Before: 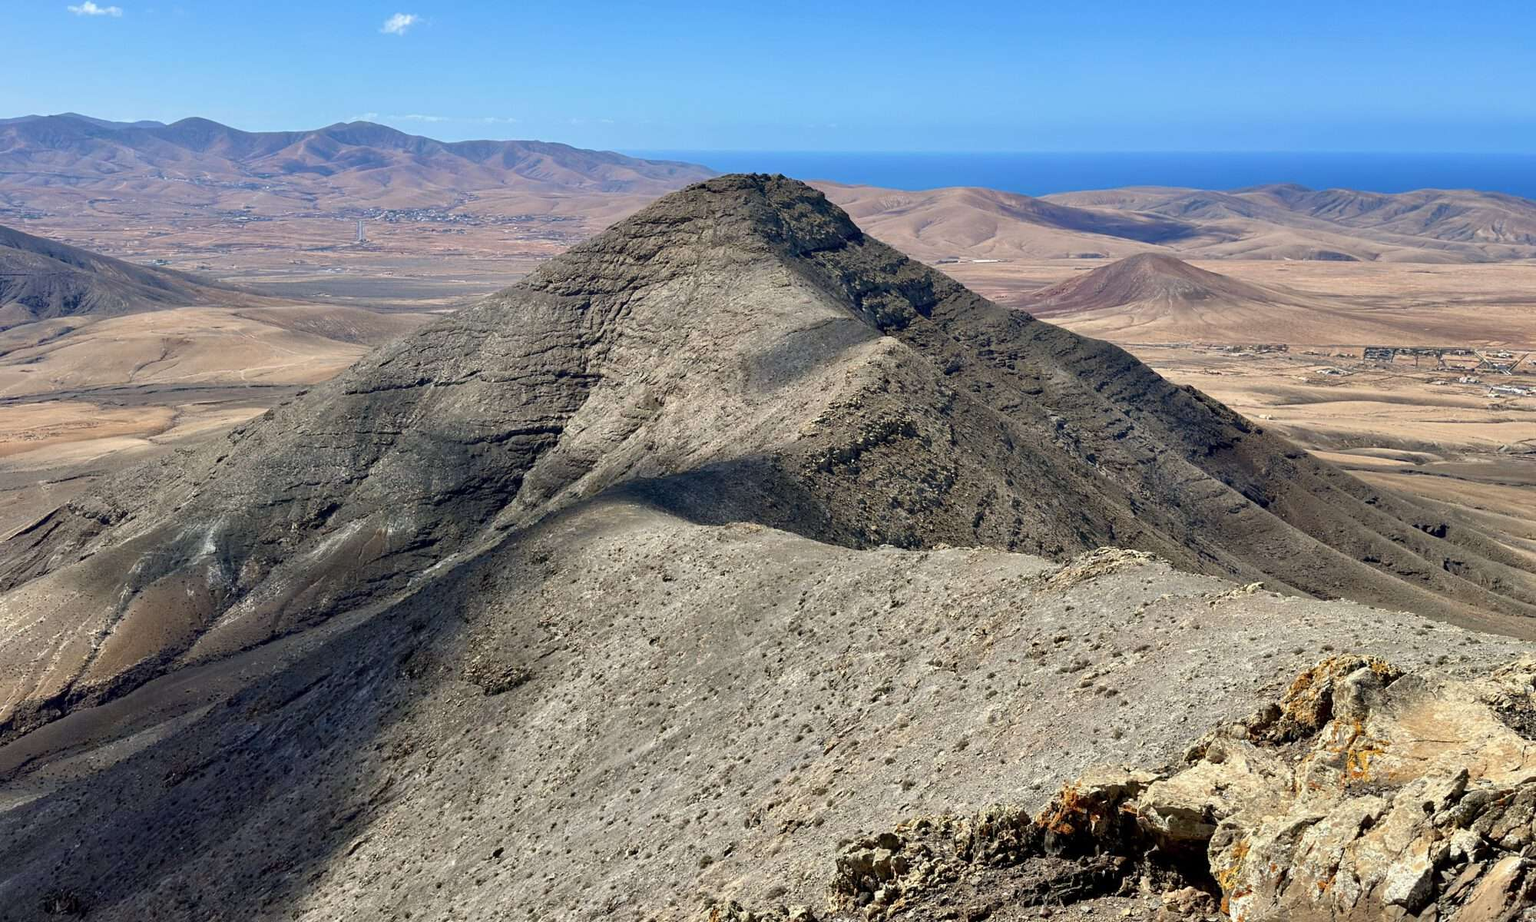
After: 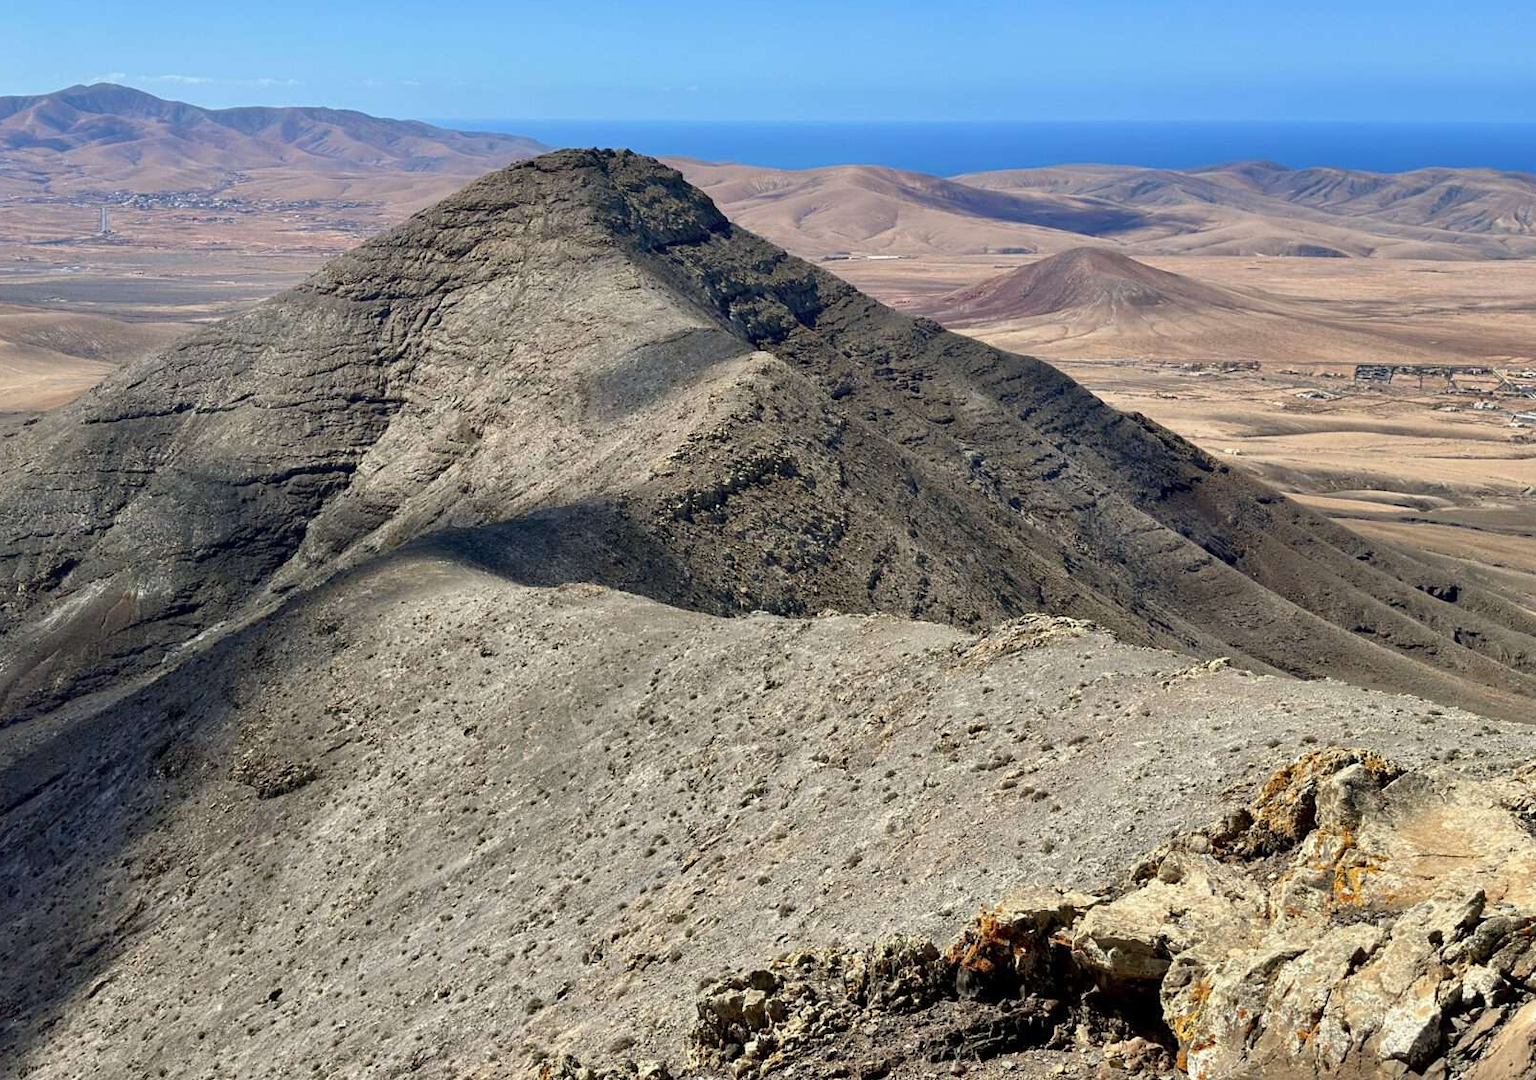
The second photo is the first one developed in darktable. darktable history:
crop and rotate: left 18.078%, top 5.984%, right 1.712%
